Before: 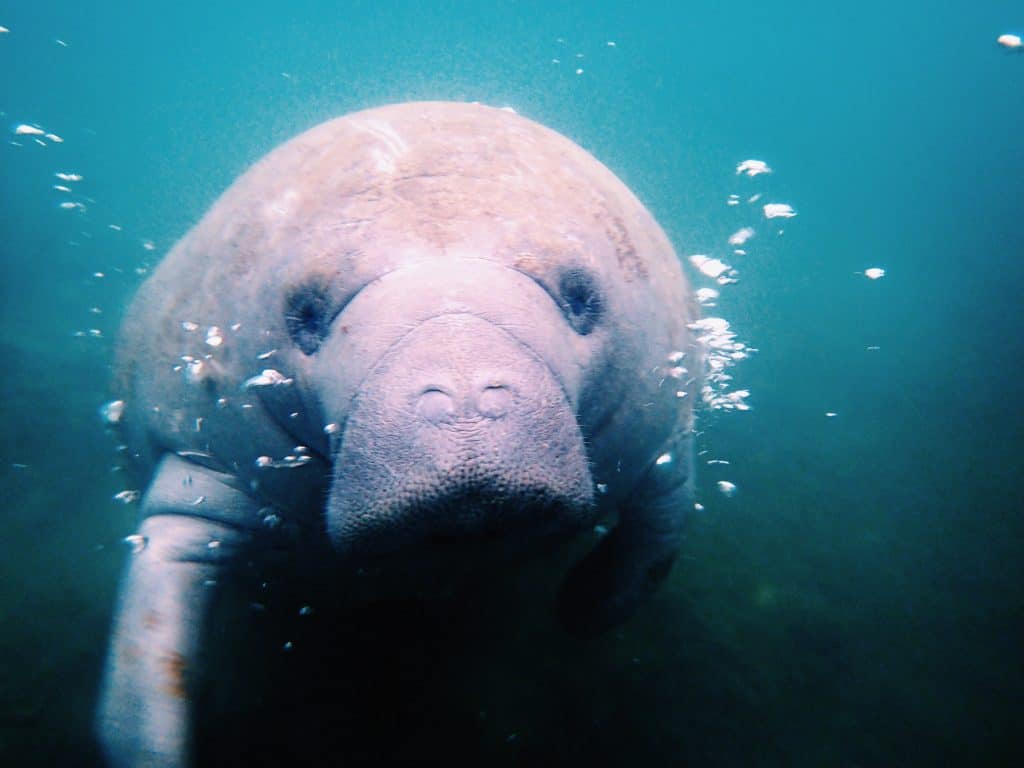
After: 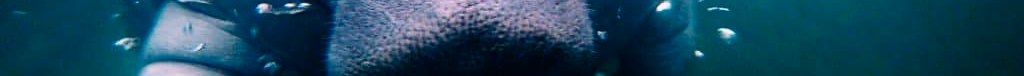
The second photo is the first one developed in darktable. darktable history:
contrast brightness saturation: contrast 0.13, brightness -0.05, saturation 0.16
crop and rotate: top 59.084%, bottom 30.916%
